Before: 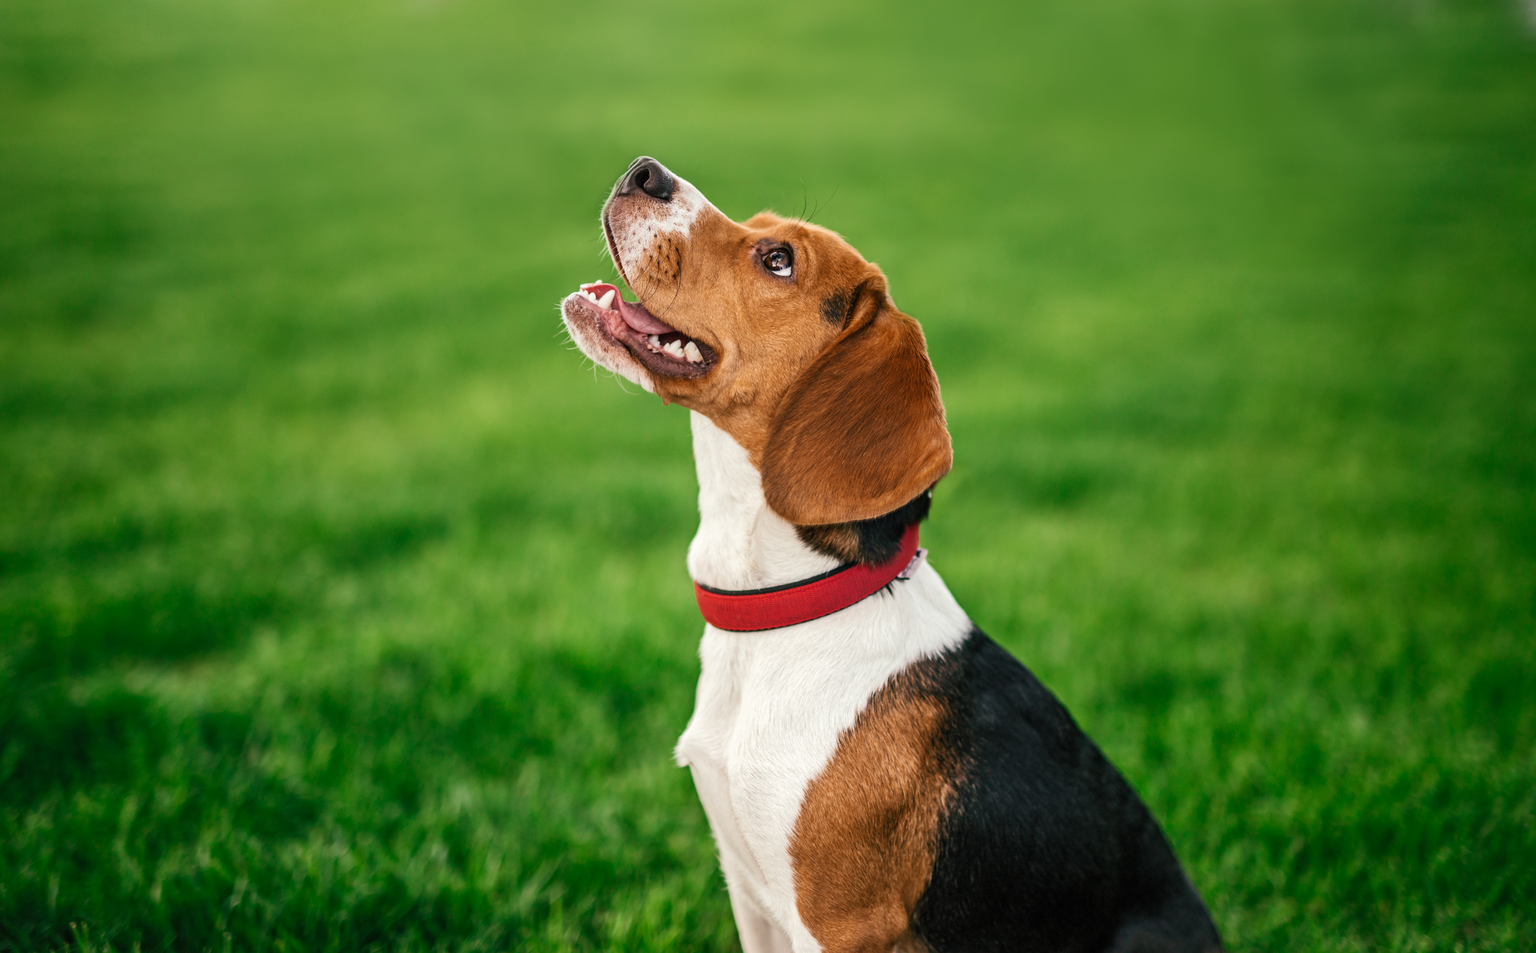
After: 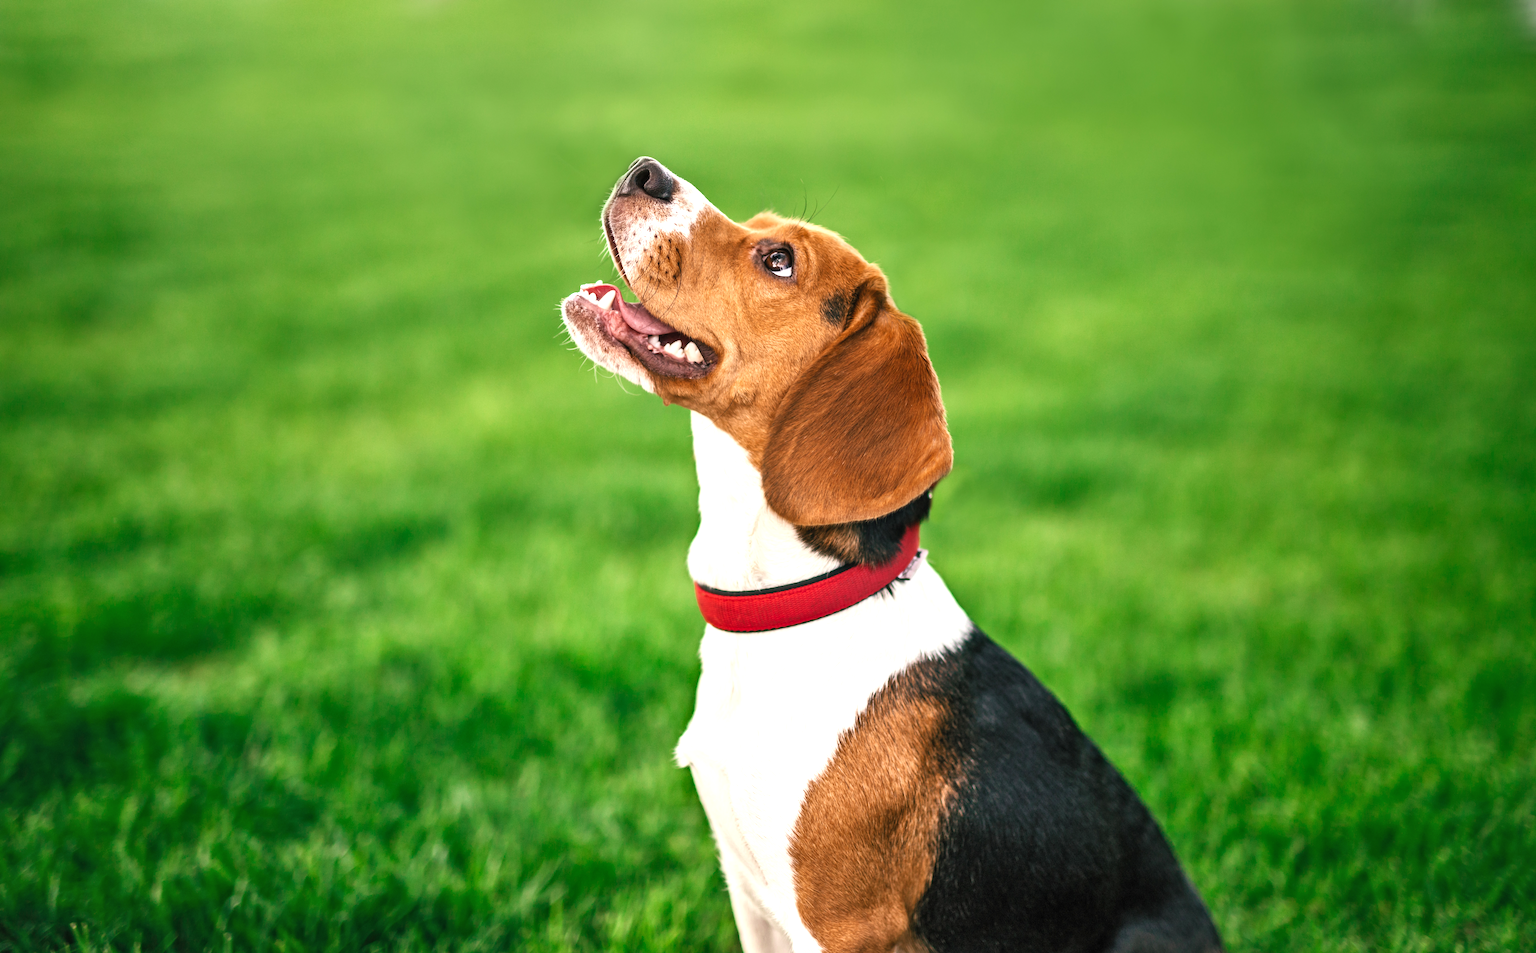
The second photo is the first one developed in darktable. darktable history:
rotate and perspective: automatic cropping off
exposure: black level correction 0, exposure 0.7 EV, compensate exposure bias true, compensate highlight preservation false
shadows and highlights: shadows 32, highlights -32, soften with gaussian
